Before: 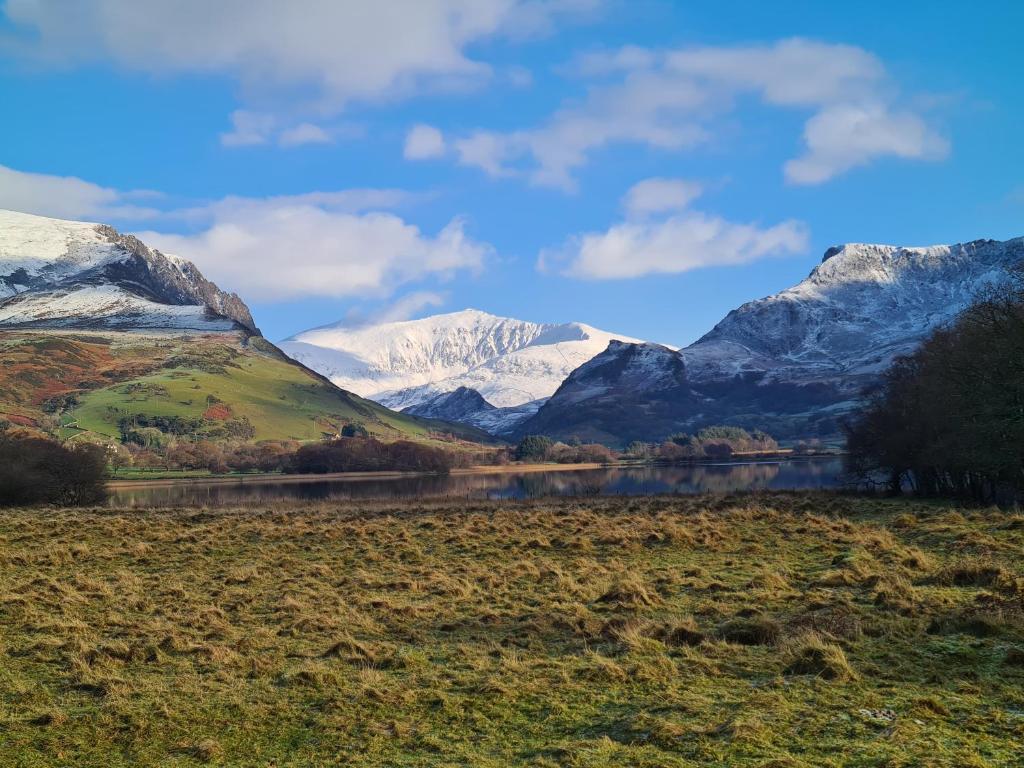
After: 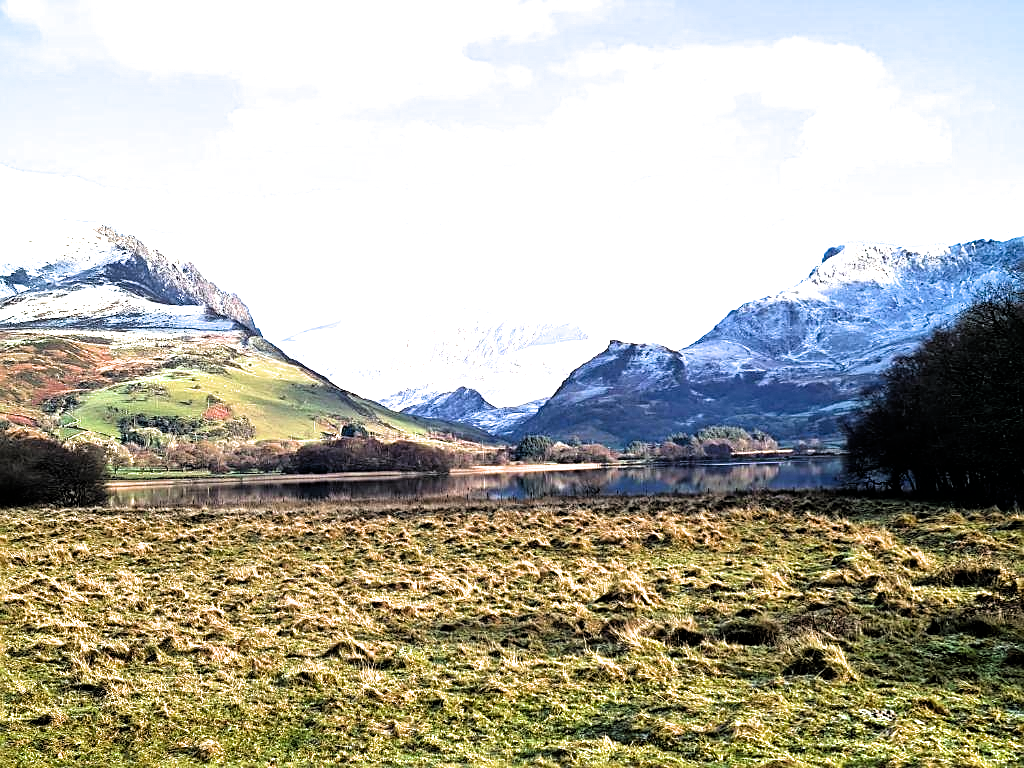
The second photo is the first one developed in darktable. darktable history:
tone equalizer: -8 EV -0.714 EV, -7 EV -0.702 EV, -6 EV -0.573 EV, -5 EV -0.397 EV, -3 EV 0.376 EV, -2 EV 0.6 EV, -1 EV 0.69 EV, +0 EV 0.753 EV
filmic rgb: black relative exposure -8.3 EV, white relative exposure 2.2 EV, target white luminance 99.912%, hardness 7.18, latitude 75.31%, contrast 1.316, highlights saturation mix -2.46%, shadows ↔ highlights balance 29.74%, color science v6 (2022), iterations of high-quality reconstruction 0
exposure: black level correction 0.002, exposure 0.677 EV, compensate highlight preservation false
sharpen: on, module defaults
